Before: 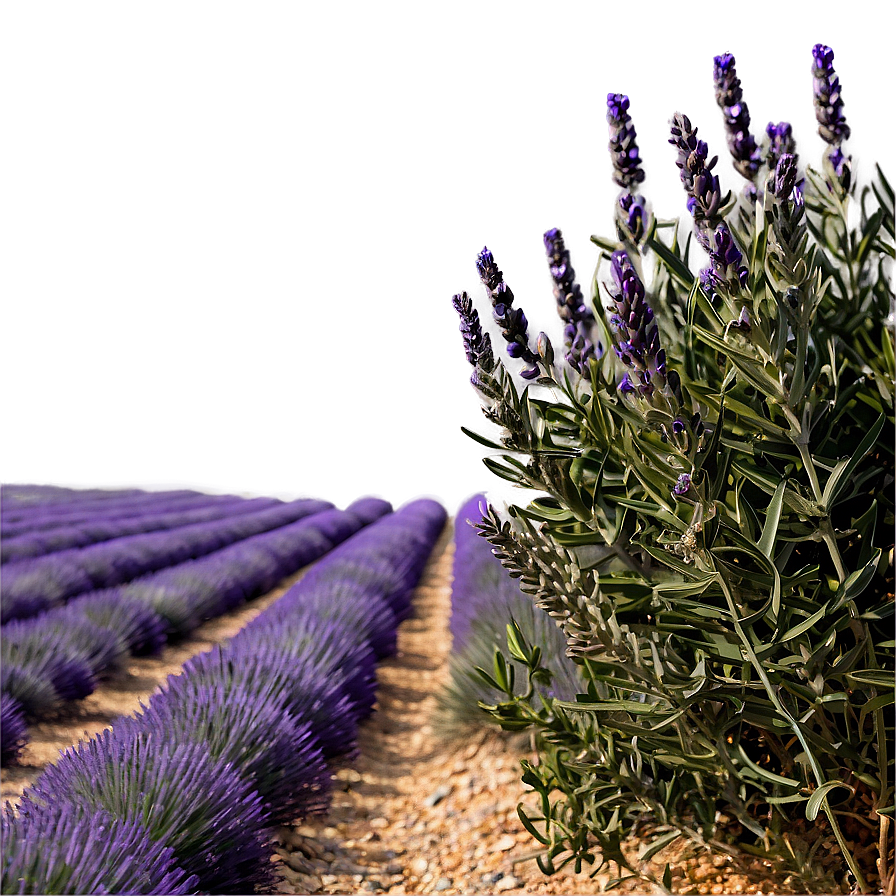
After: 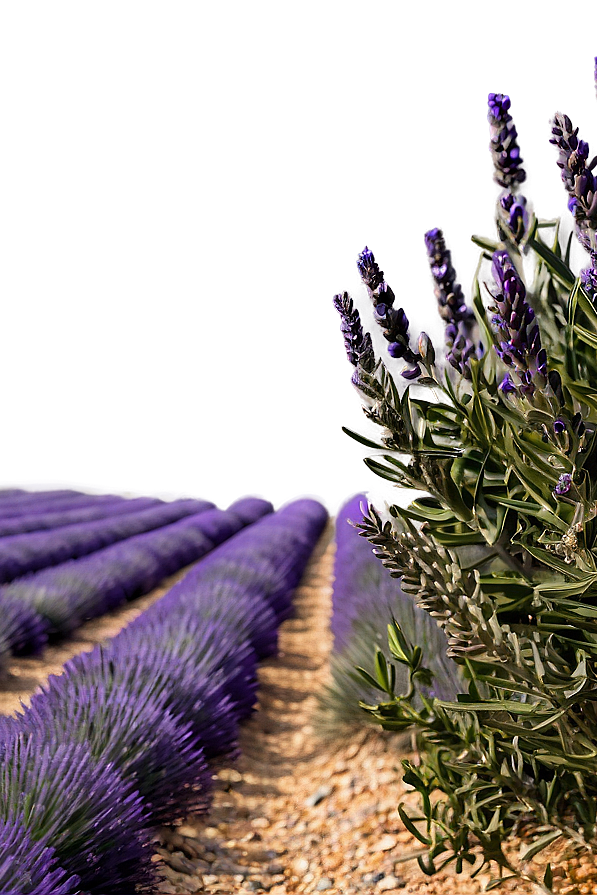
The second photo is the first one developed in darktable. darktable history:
crop and rotate: left 13.348%, right 19.978%
